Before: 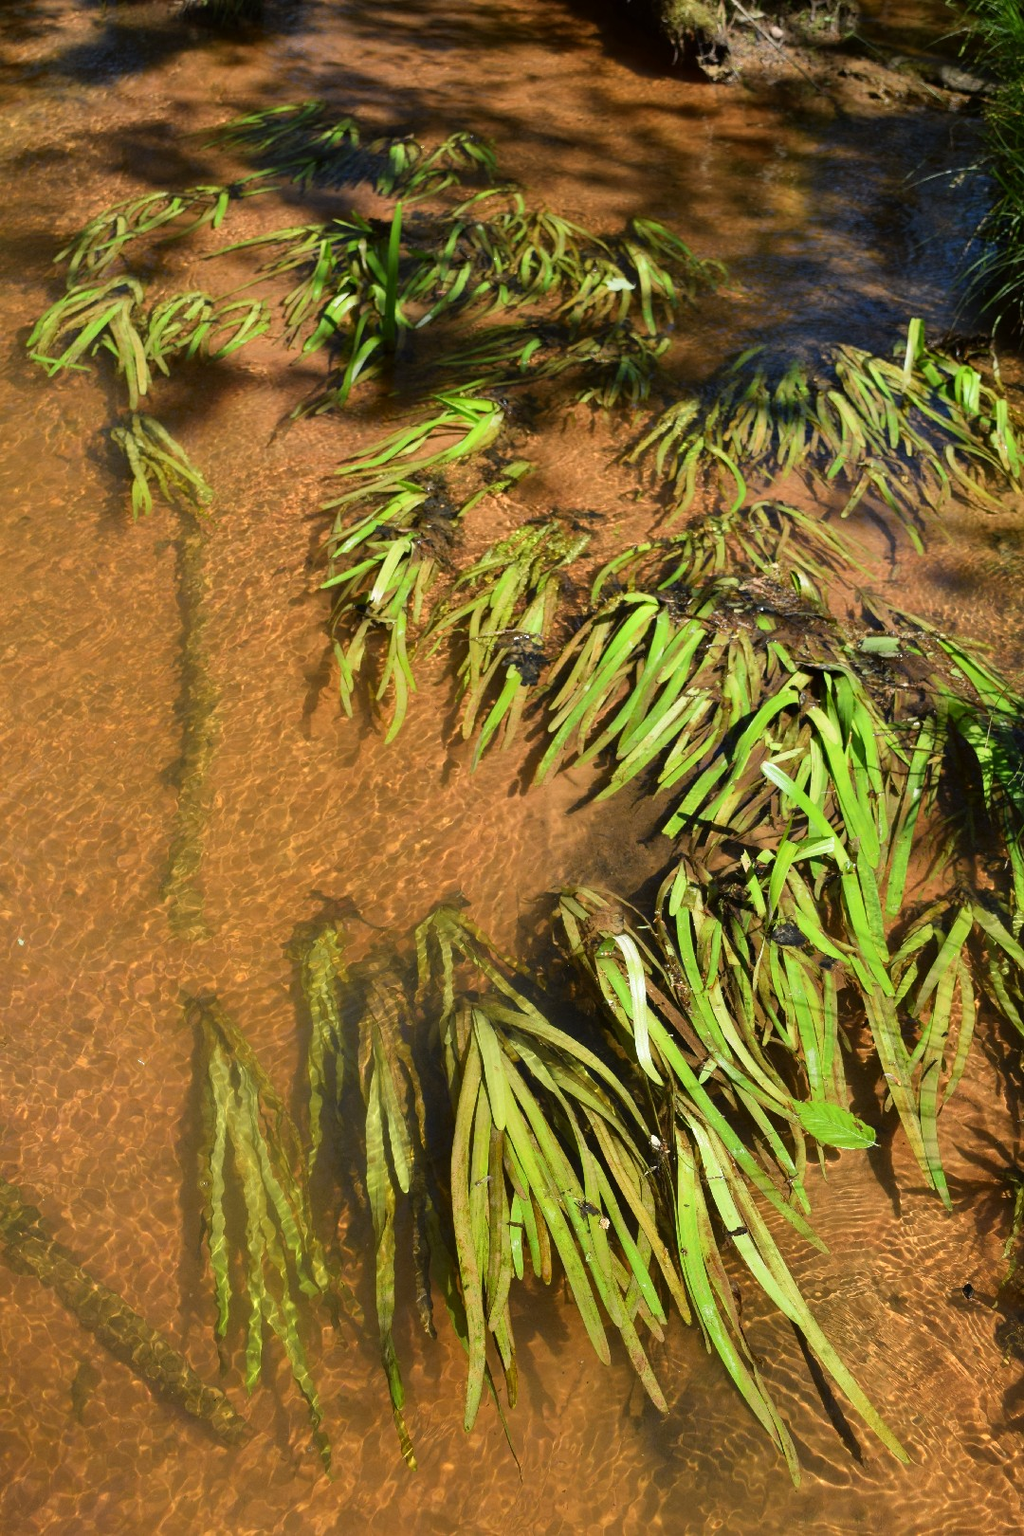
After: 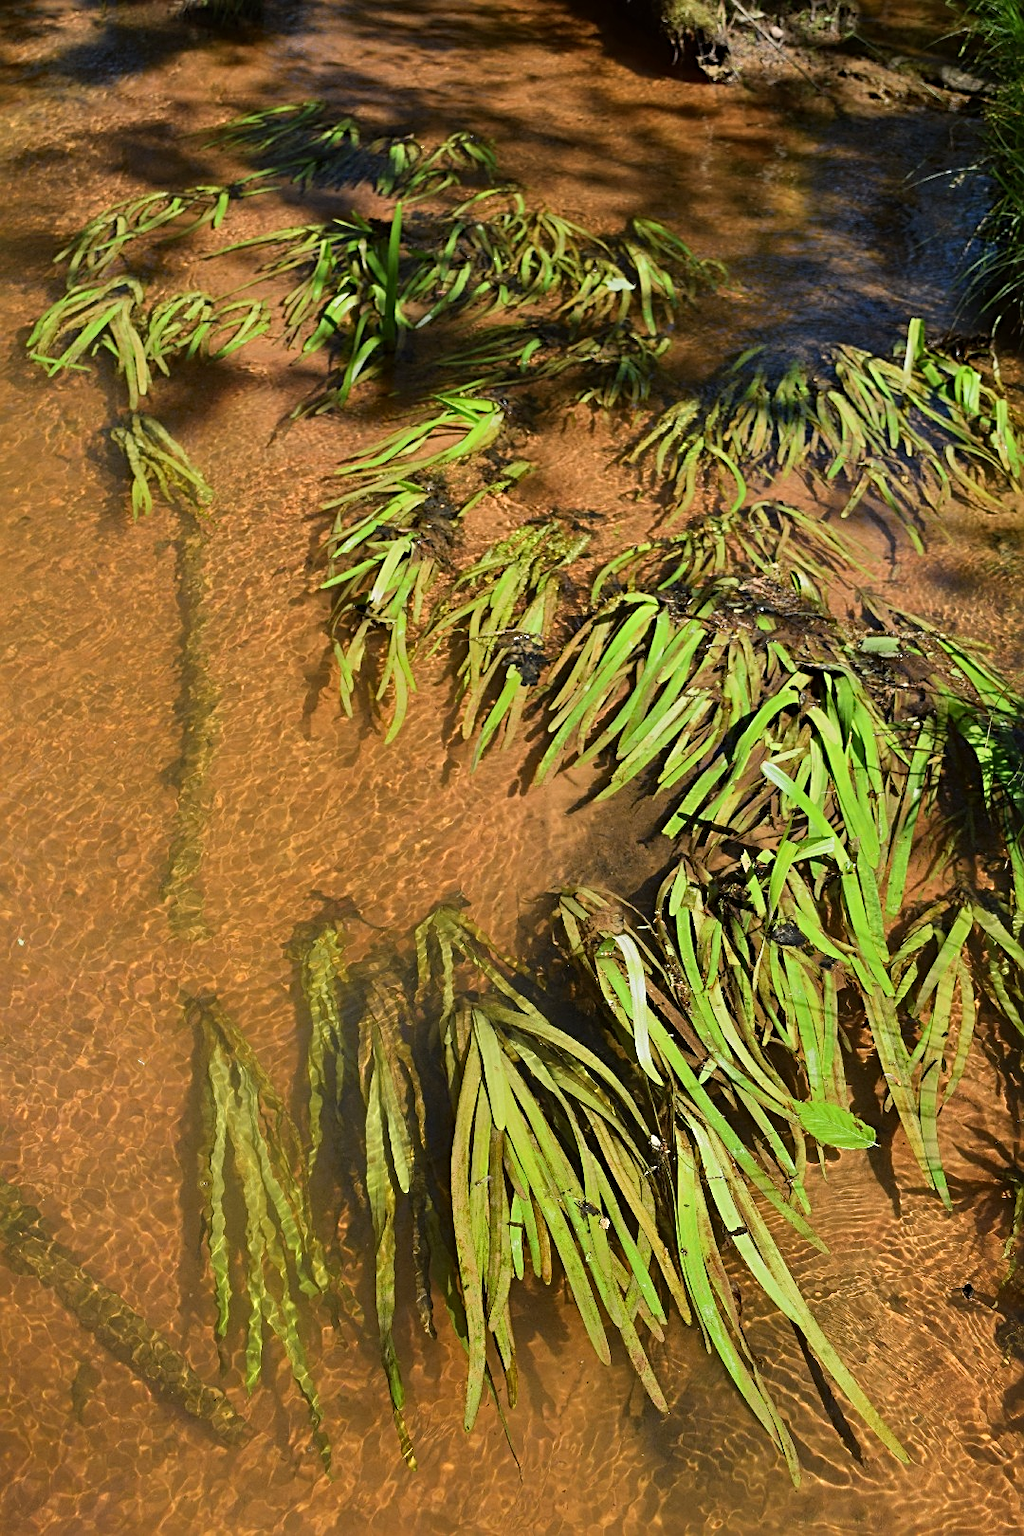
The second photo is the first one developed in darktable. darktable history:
sharpen: radius 3.128
tone equalizer: -8 EV -0.002 EV, -7 EV 0.004 EV, -6 EV -0.039 EV, -5 EV 0.011 EV, -4 EV -0.013 EV, -3 EV 0.02 EV, -2 EV -0.081 EV, -1 EV -0.315 EV, +0 EV -0.577 EV, edges refinement/feathering 500, mask exposure compensation -1.57 EV, preserve details no
